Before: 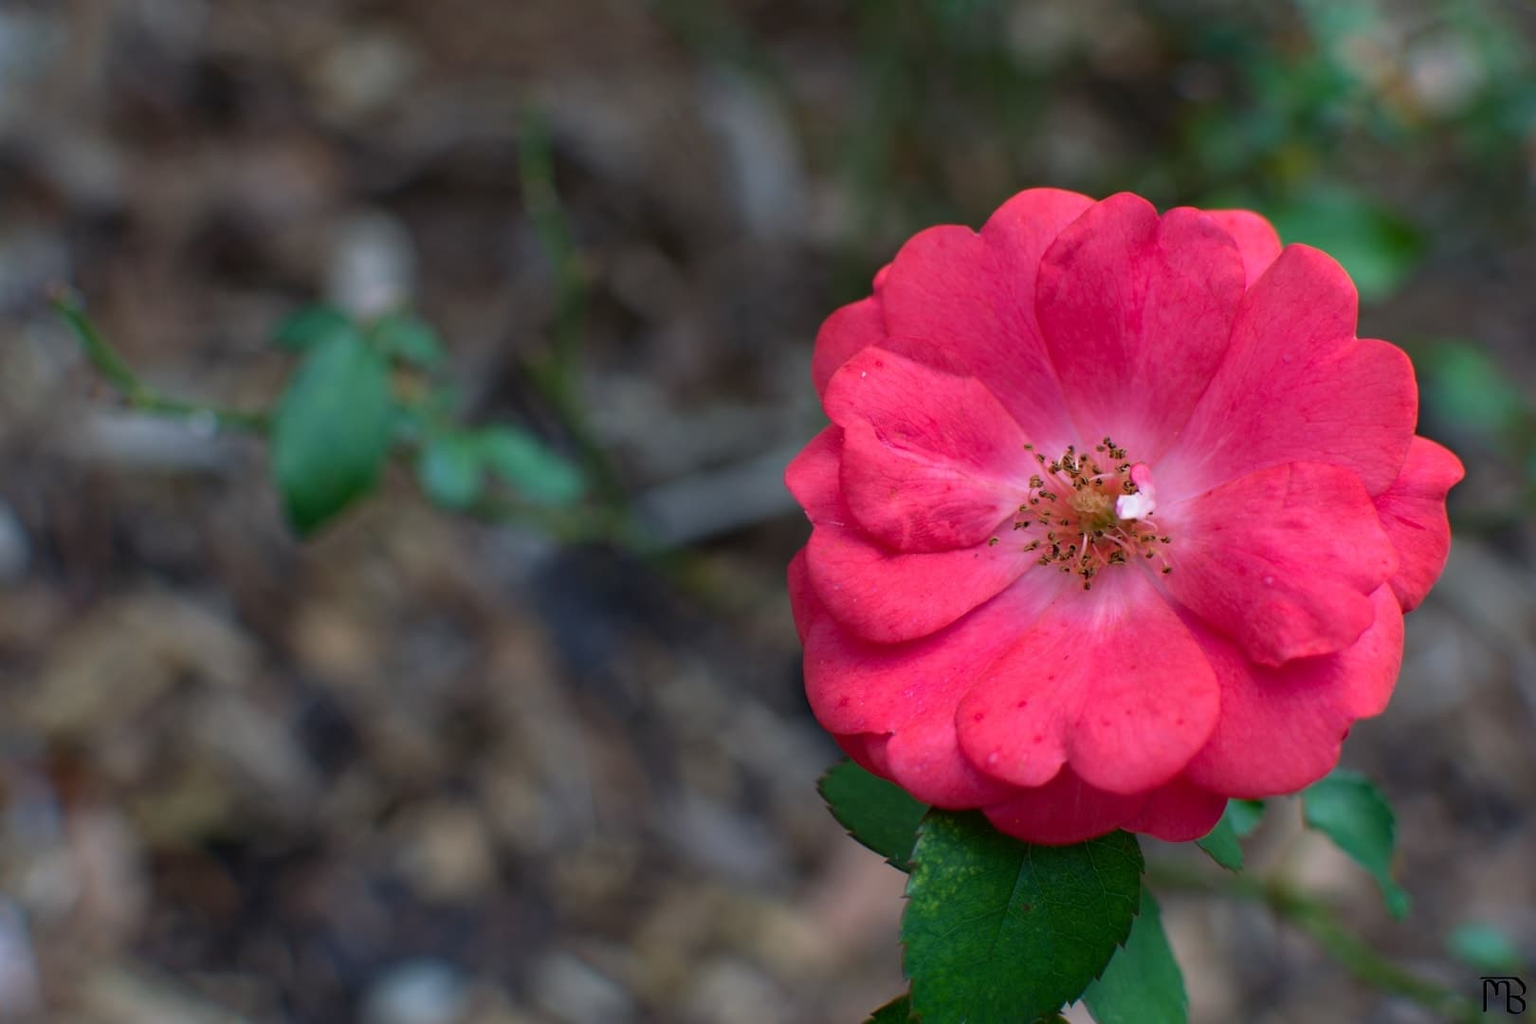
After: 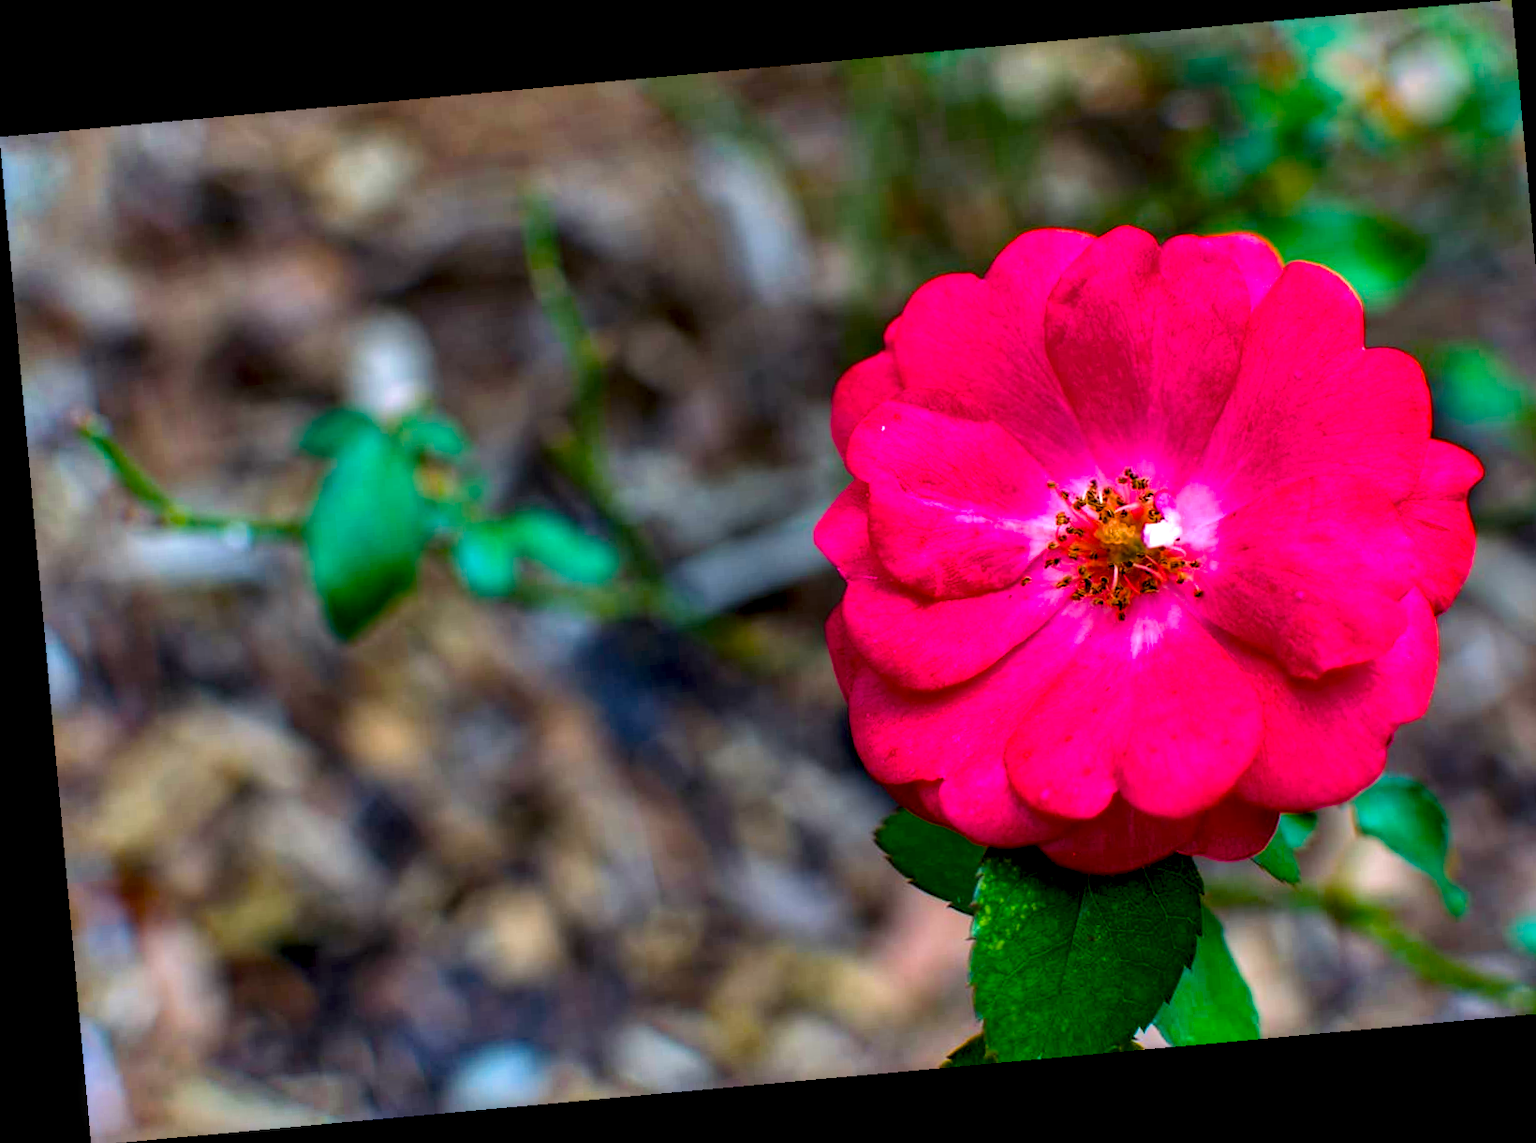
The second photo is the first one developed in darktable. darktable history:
local contrast: highlights 12%, shadows 38%, detail 183%, midtone range 0.471
rotate and perspective: rotation -5.2°, automatic cropping off
shadows and highlights: shadows 43.71, white point adjustment -1.46, soften with gaussian
color balance rgb: linear chroma grading › shadows 10%, linear chroma grading › highlights 10%, linear chroma grading › global chroma 15%, linear chroma grading › mid-tones 15%, perceptual saturation grading › global saturation 40%, perceptual saturation grading › highlights -25%, perceptual saturation grading › mid-tones 35%, perceptual saturation grading › shadows 35%, perceptual brilliance grading › global brilliance 11.29%, global vibrance 11.29%
crop: right 4.126%, bottom 0.031%
